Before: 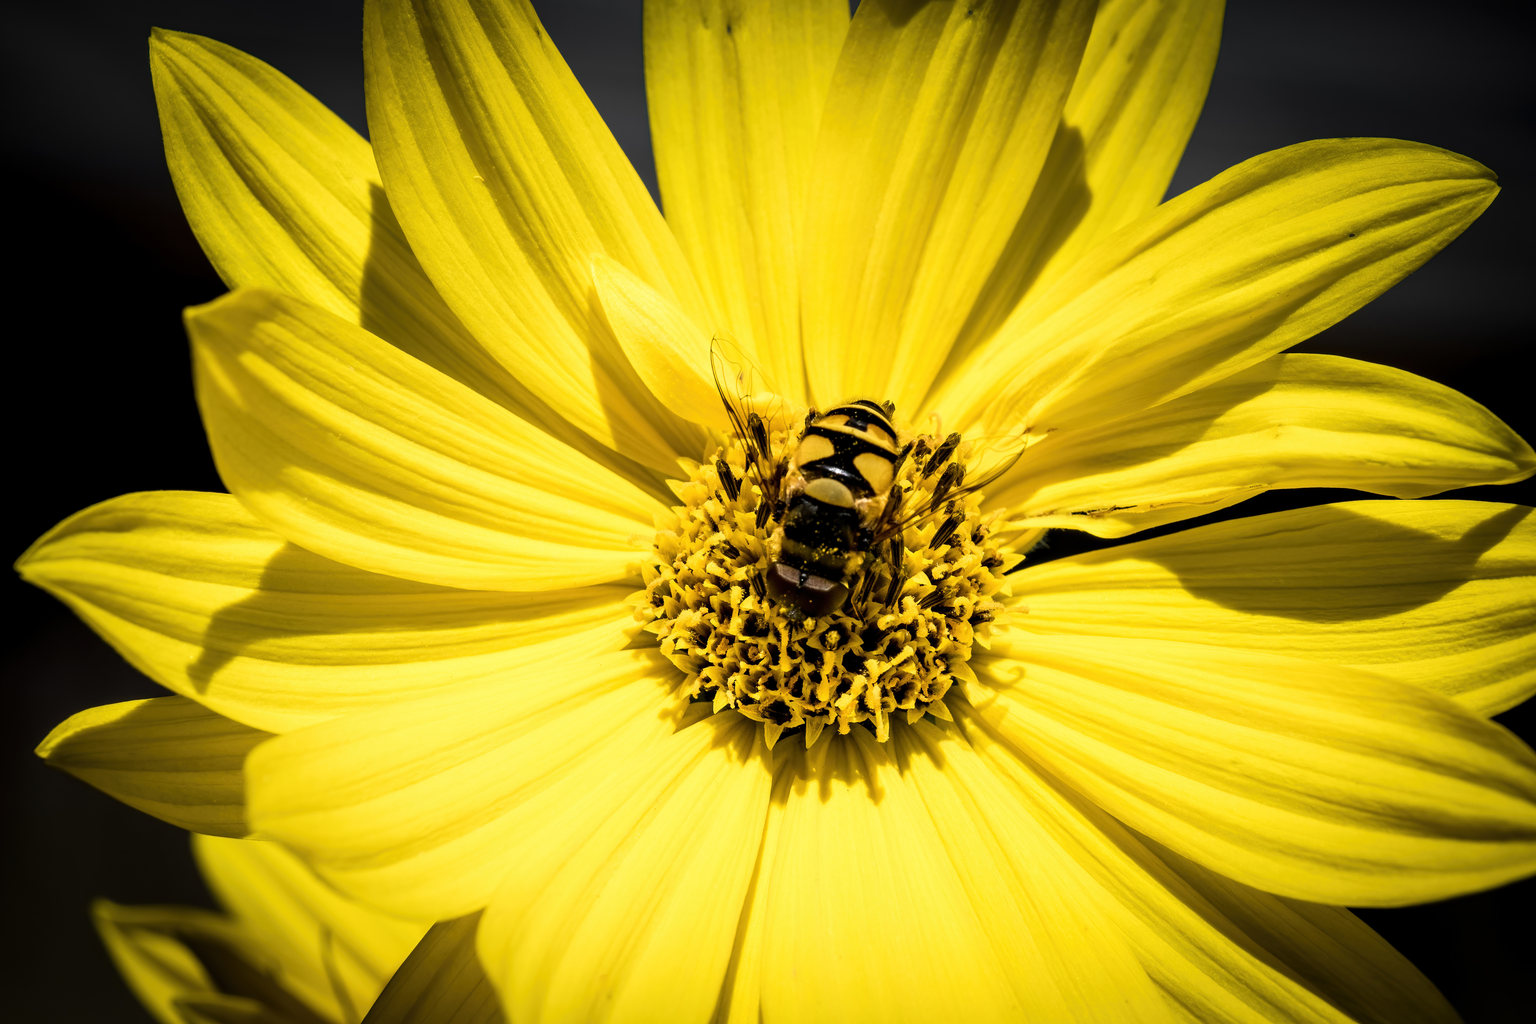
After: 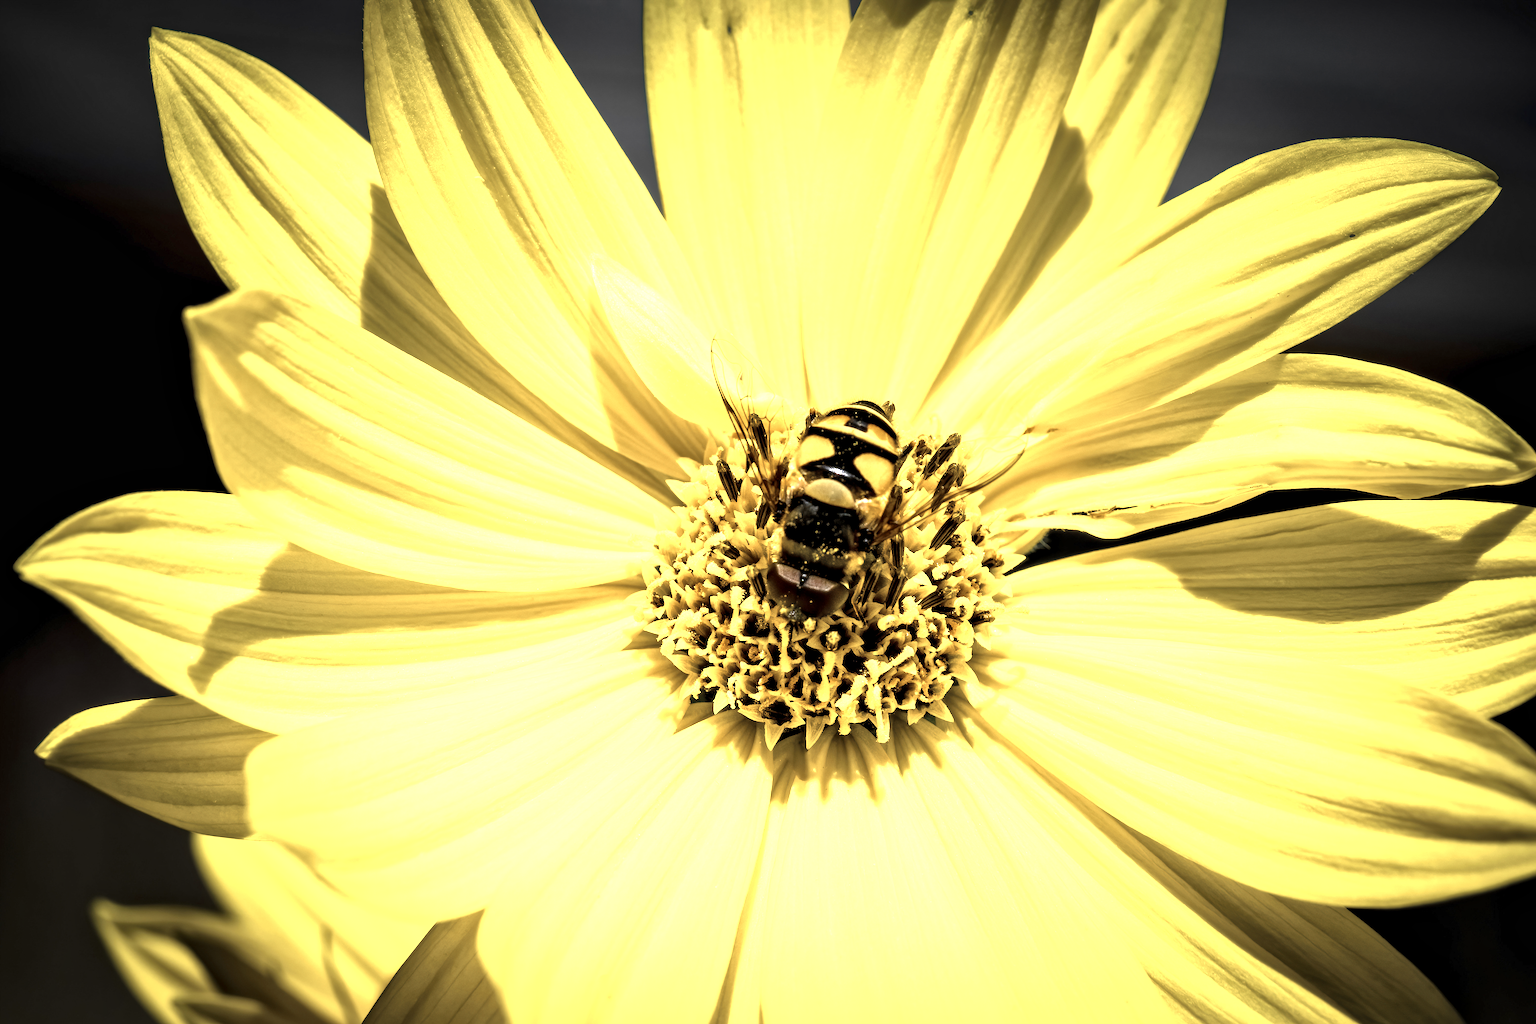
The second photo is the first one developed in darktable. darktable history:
exposure: black level correction 0, exposure 1.097 EV, compensate exposure bias true, compensate highlight preservation false
local contrast: mode bilateral grid, contrast 19, coarseness 50, detail 144%, midtone range 0.2
color zones: curves: ch0 [(0, 0.5) (0.125, 0.4) (0.25, 0.5) (0.375, 0.4) (0.5, 0.4) (0.625, 0.35) (0.75, 0.35) (0.875, 0.5)]; ch1 [(0, 0.35) (0.125, 0.45) (0.25, 0.35) (0.375, 0.35) (0.5, 0.35) (0.625, 0.35) (0.75, 0.45) (0.875, 0.35)]; ch2 [(0, 0.6) (0.125, 0.5) (0.25, 0.5) (0.375, 0.6) (0.5, 0.6) (0.625, 0.5) (0.75, 0.5) (0.875, 0.5)]
